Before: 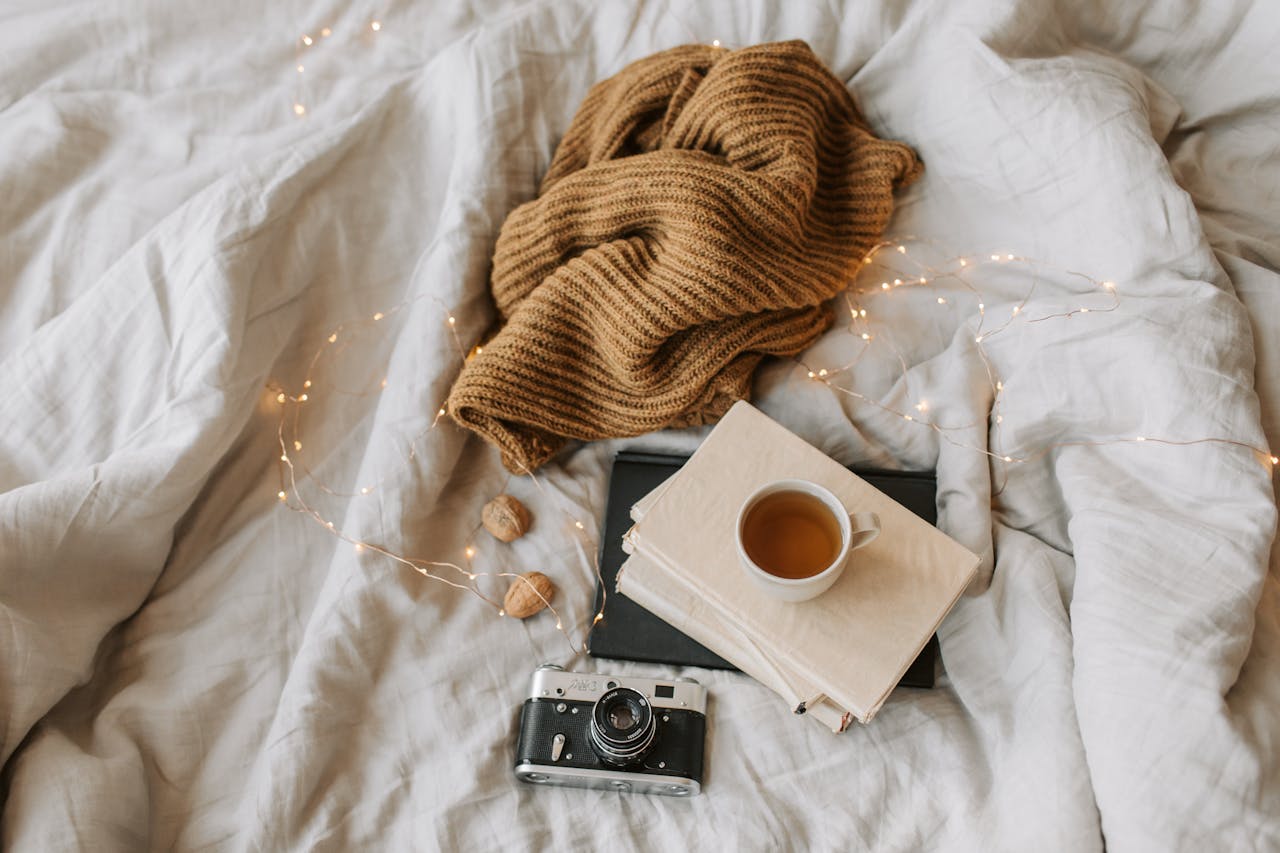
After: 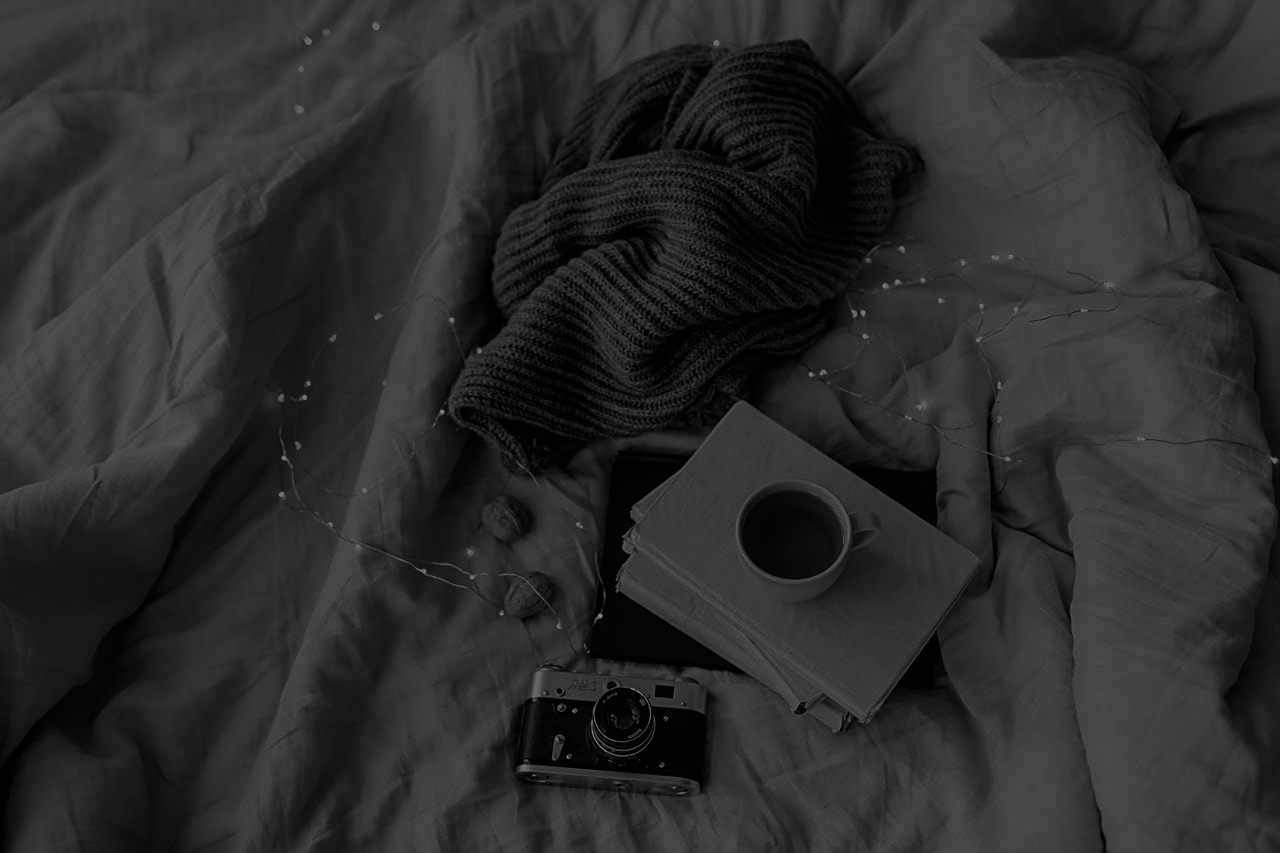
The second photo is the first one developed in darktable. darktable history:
contrast brightness saturation: contrast -0.031, brightness -0.597, saturation -0.985
sharpen: on, module defaults
shadows and highlights: shadows 20.78, highlights -81.43, soften with gaussian
exposure: exposure -1.516 EV, compensate highlight preservation false
